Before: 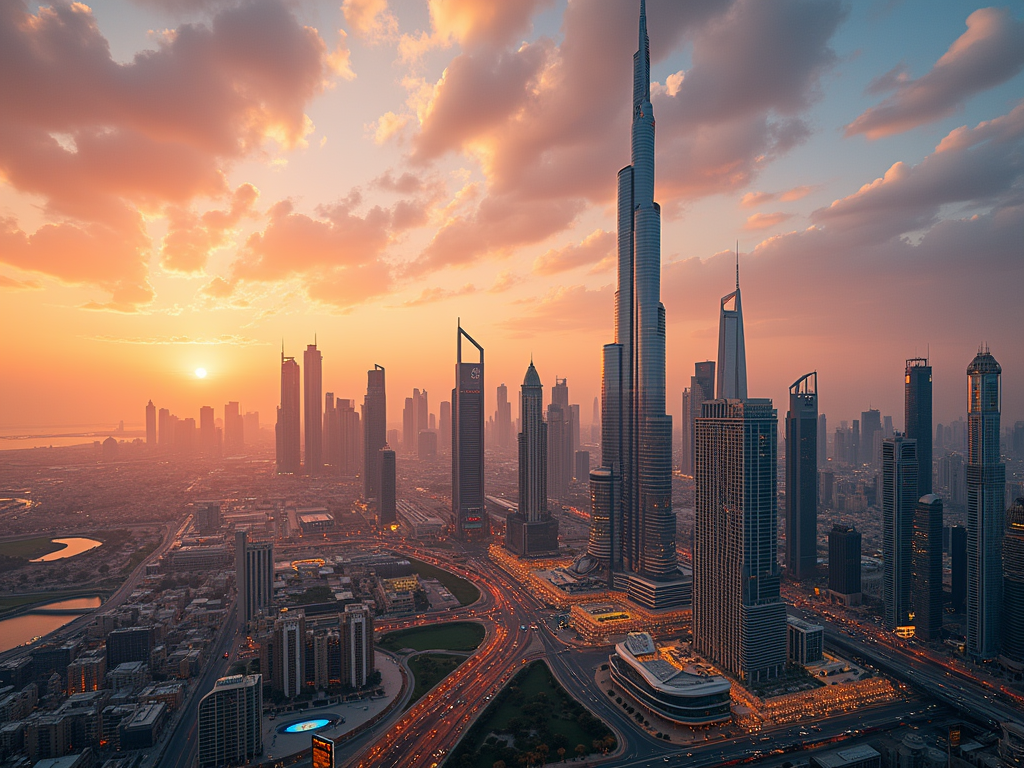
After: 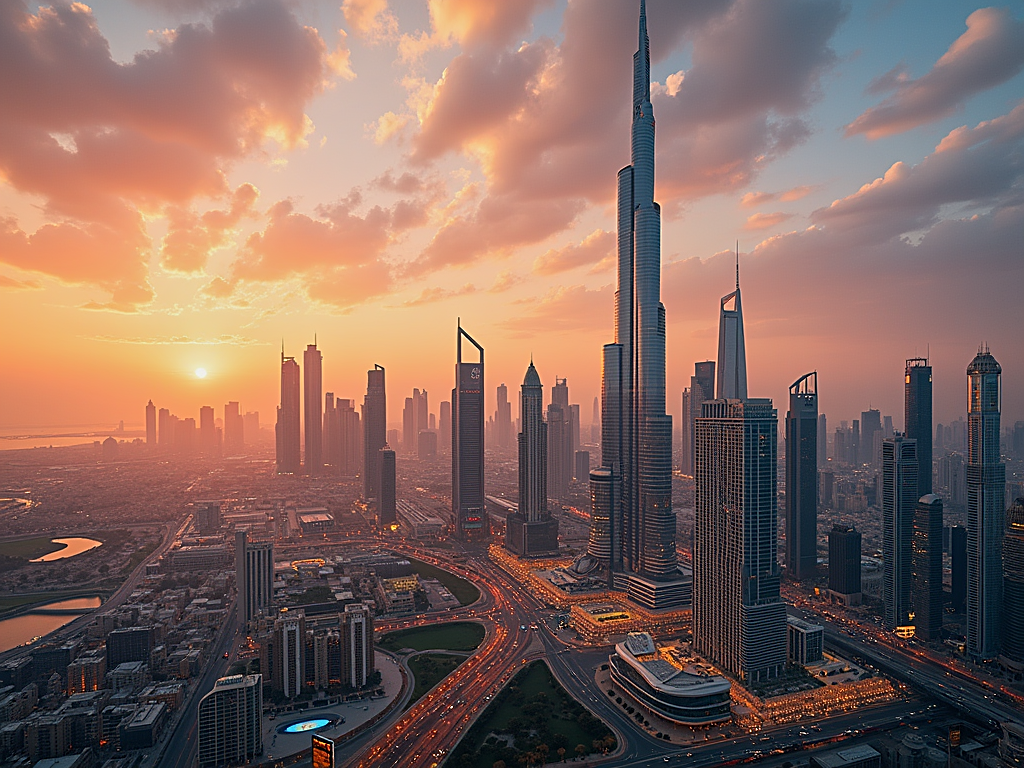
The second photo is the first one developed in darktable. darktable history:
sharpen: on, module defaults
tone equalizer: -8 EV -0.002 EV, -7 EV 0.005 EV, -6 EV -0.009 EV, -5 EV 0.011 EV, -4 EV -0.012 EV, -3 EV 0.007 EV, -2 EV -0.062 EV, -1 EV -0.293 EV, +0 EV -0.582 EV, smoothing diameter 2%, edges refinement/feathering 20, mask exposure compensation -1.57 EV, filter diffusion 5
